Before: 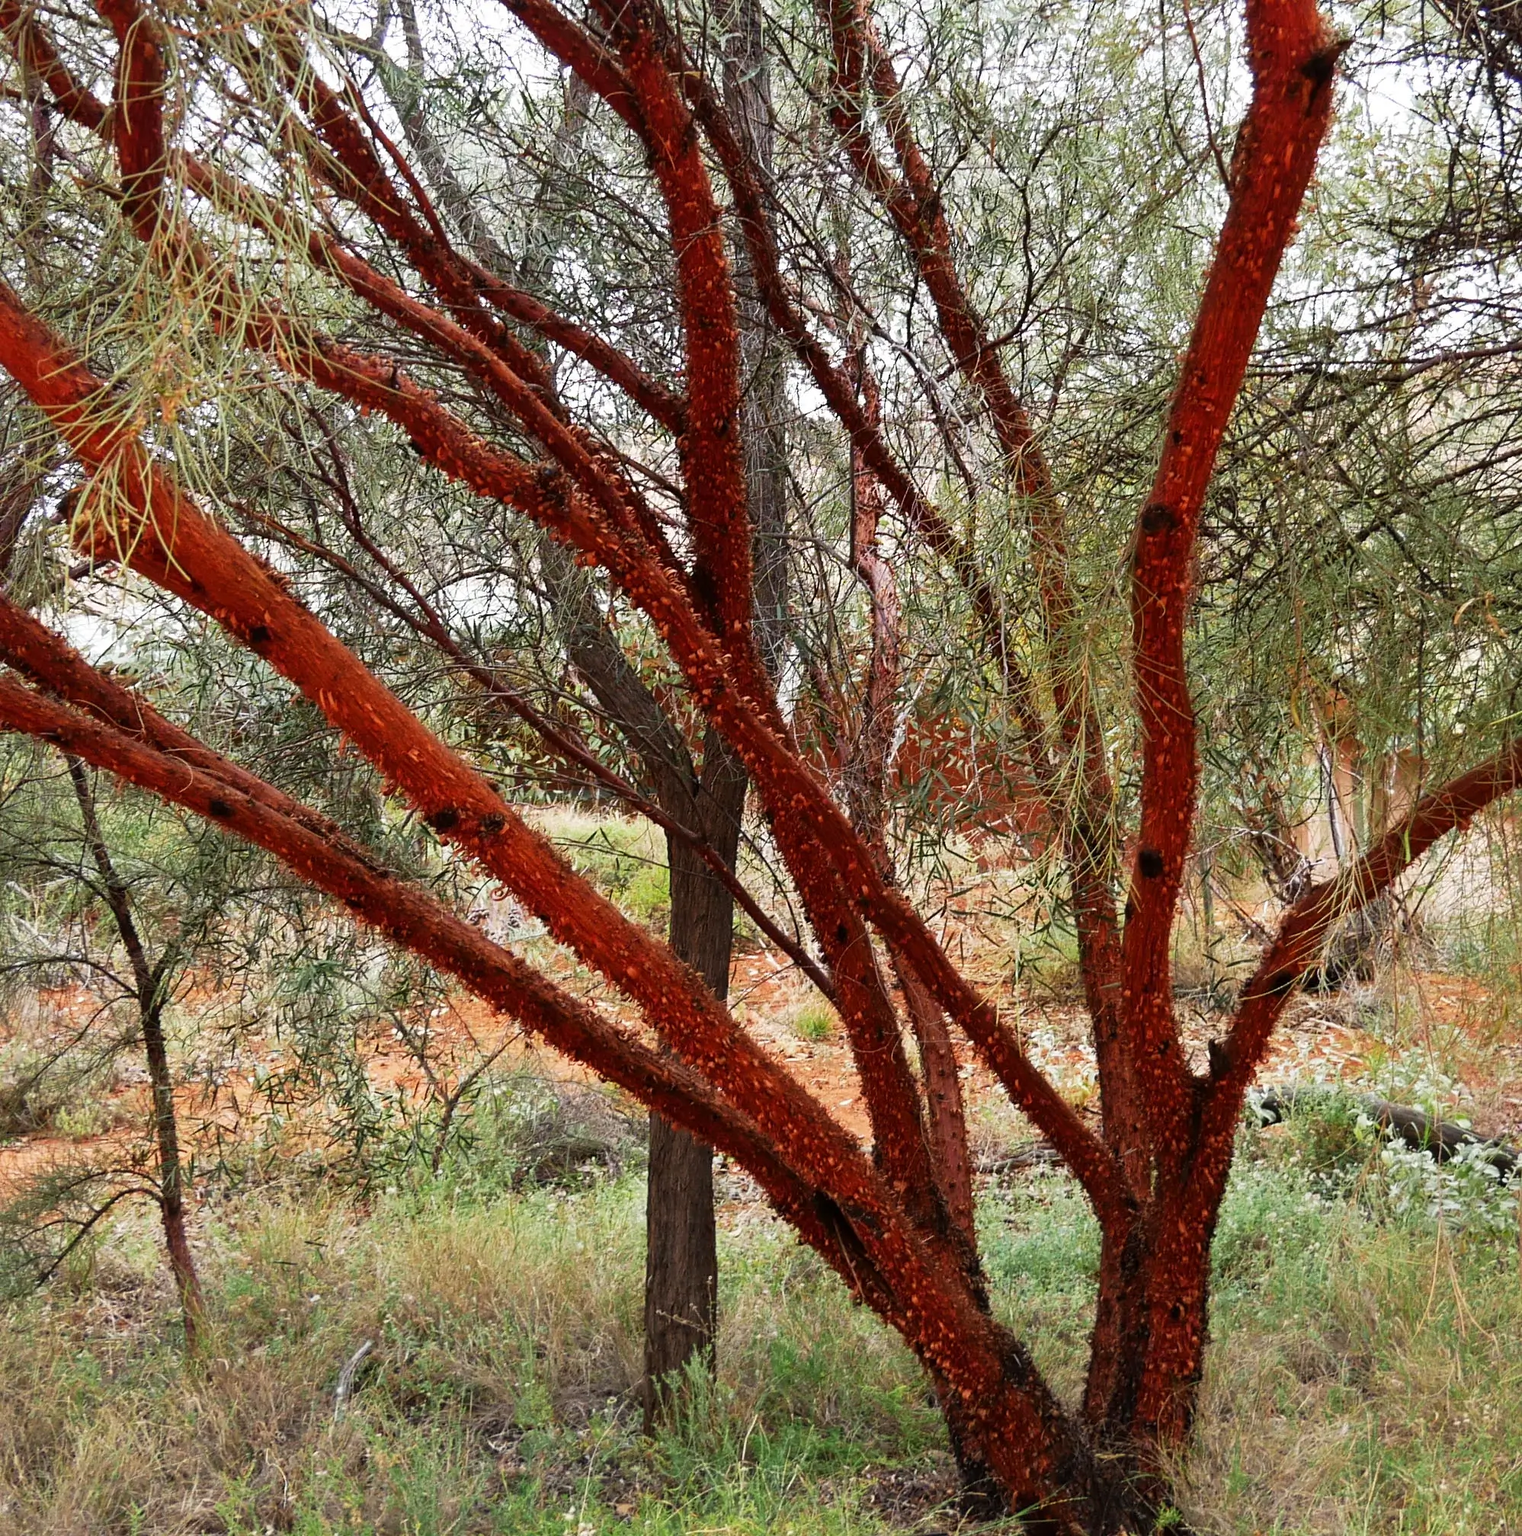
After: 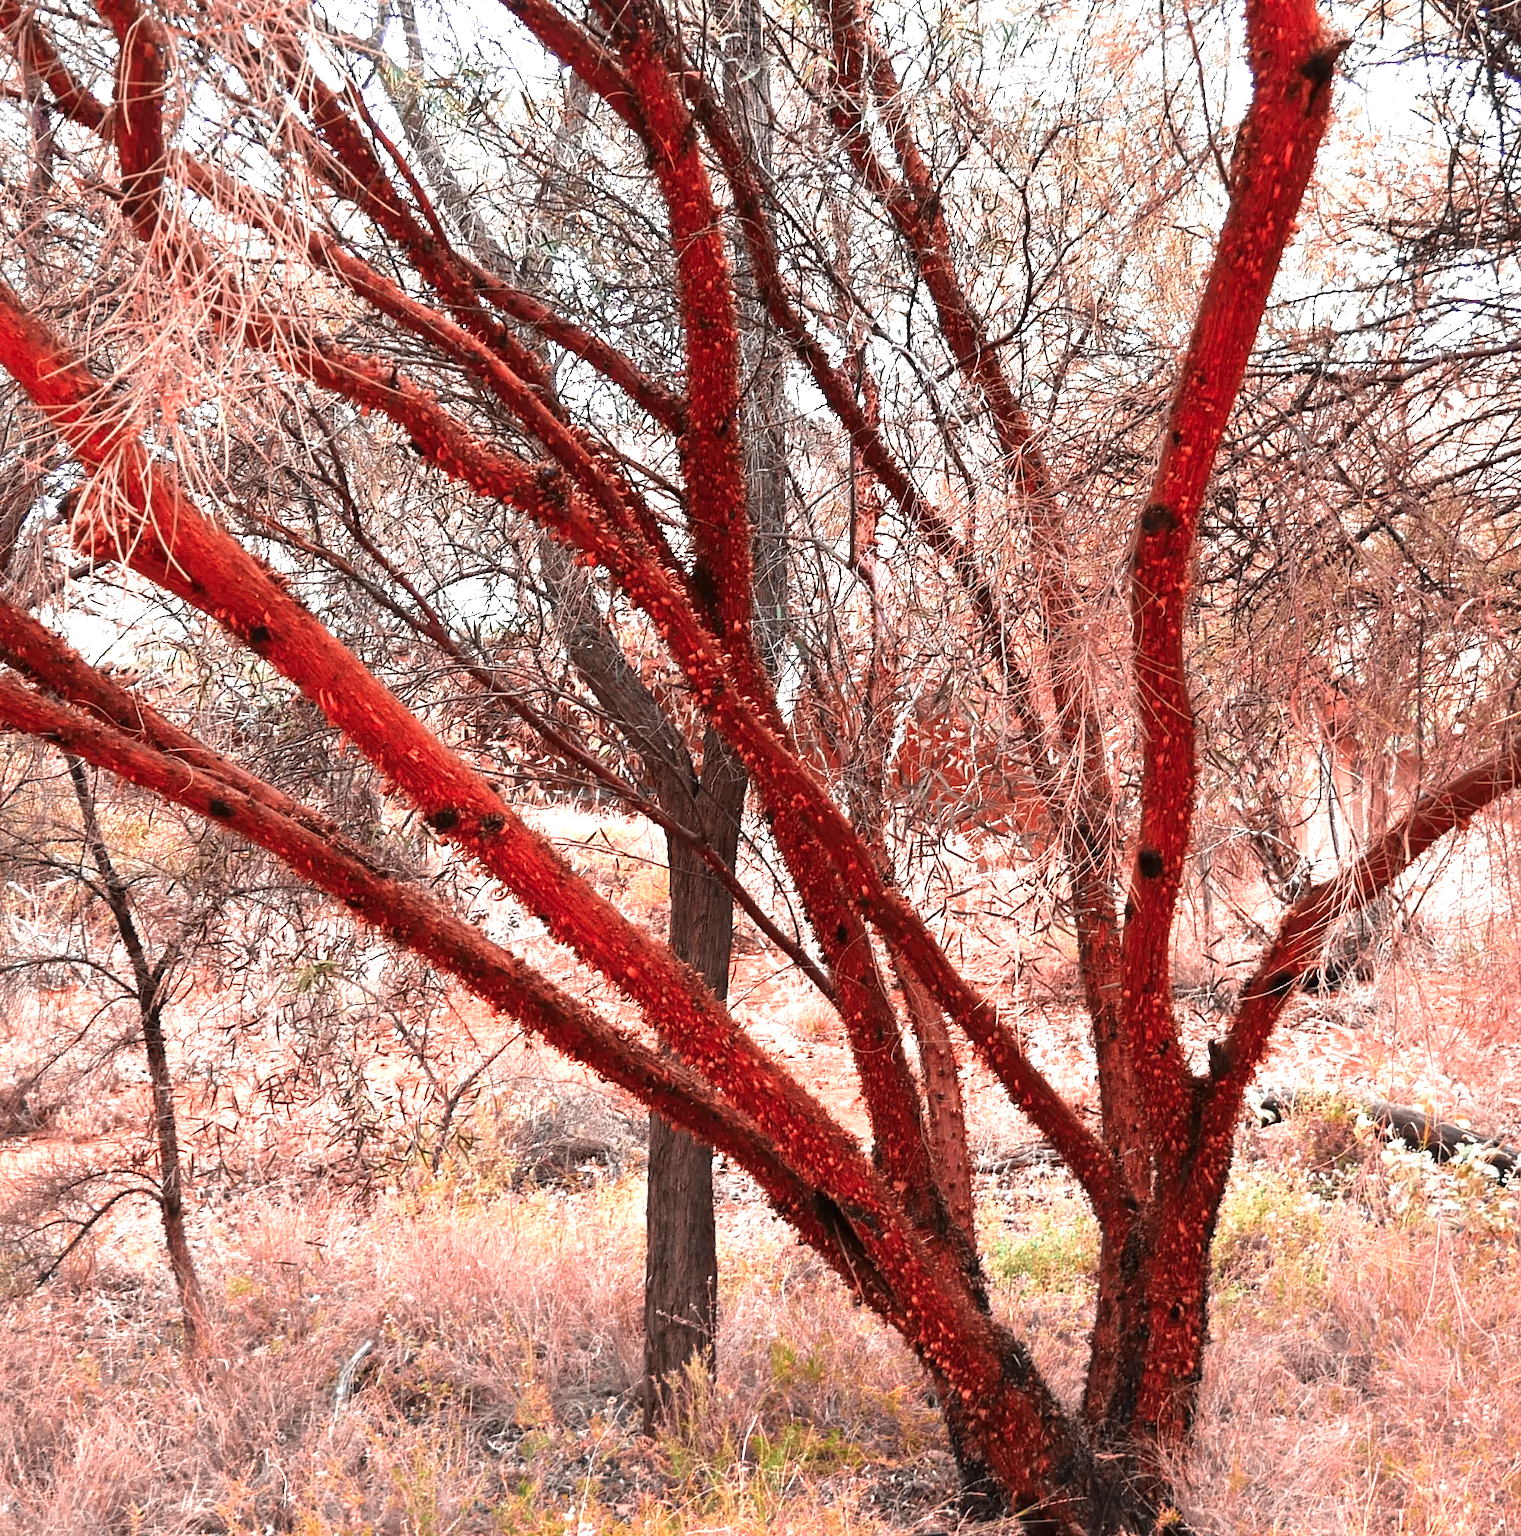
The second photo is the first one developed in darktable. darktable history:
color zones: curves: ch2 [(0, 0.5) (0.084, 0.497) (0.323, 0.335) (0.4, 0.497) (1, 0.5)], process mode strong
exposure: black level correction 0, exposure 1.015 EV, compensate exposure bias true, compensate highlight preservation false
